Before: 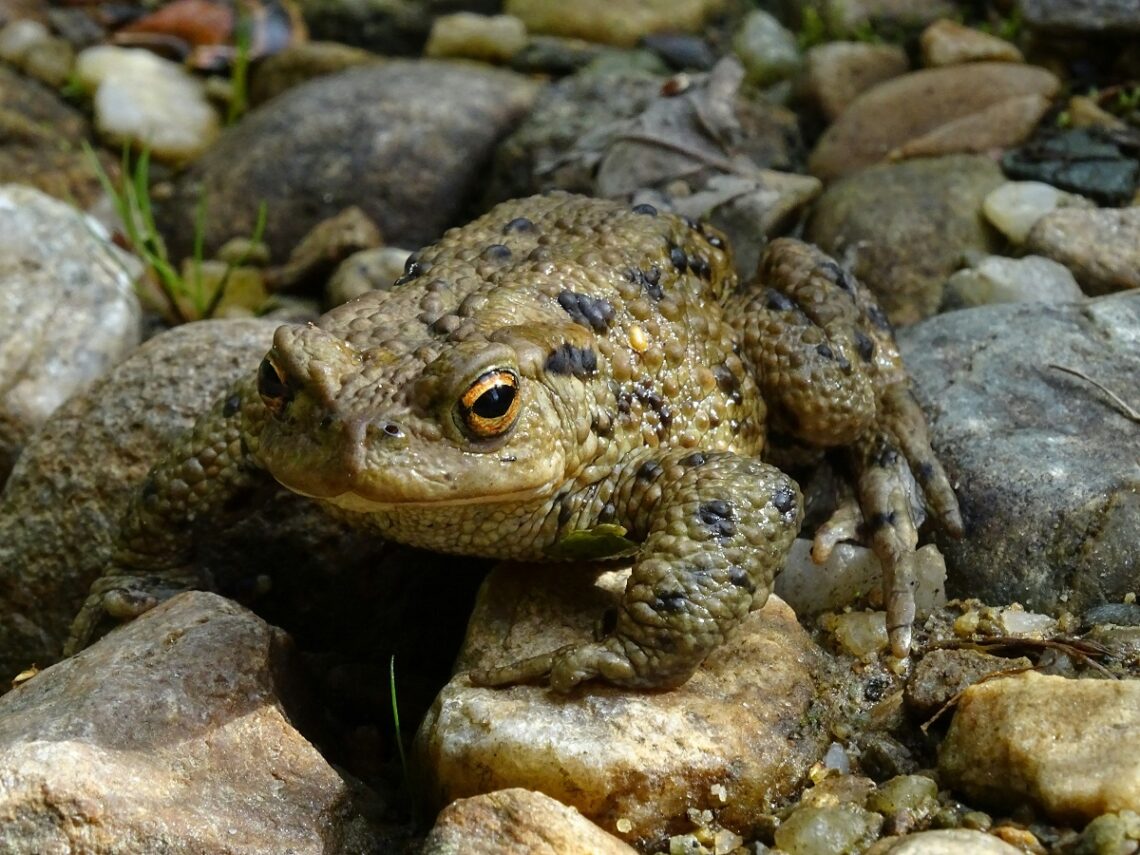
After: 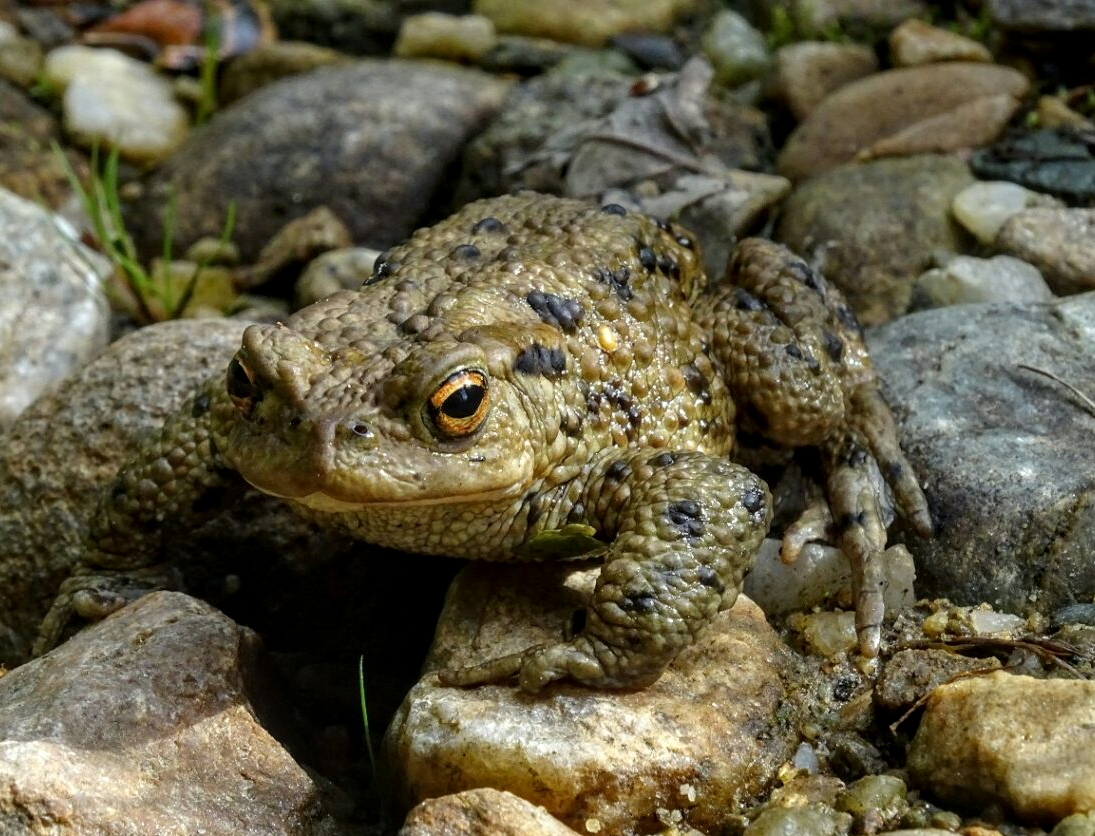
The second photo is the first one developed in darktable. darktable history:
local contrast: on, module defaults
crop and rotate: left 2.743%, right 1.14%, bottom 2.219%
